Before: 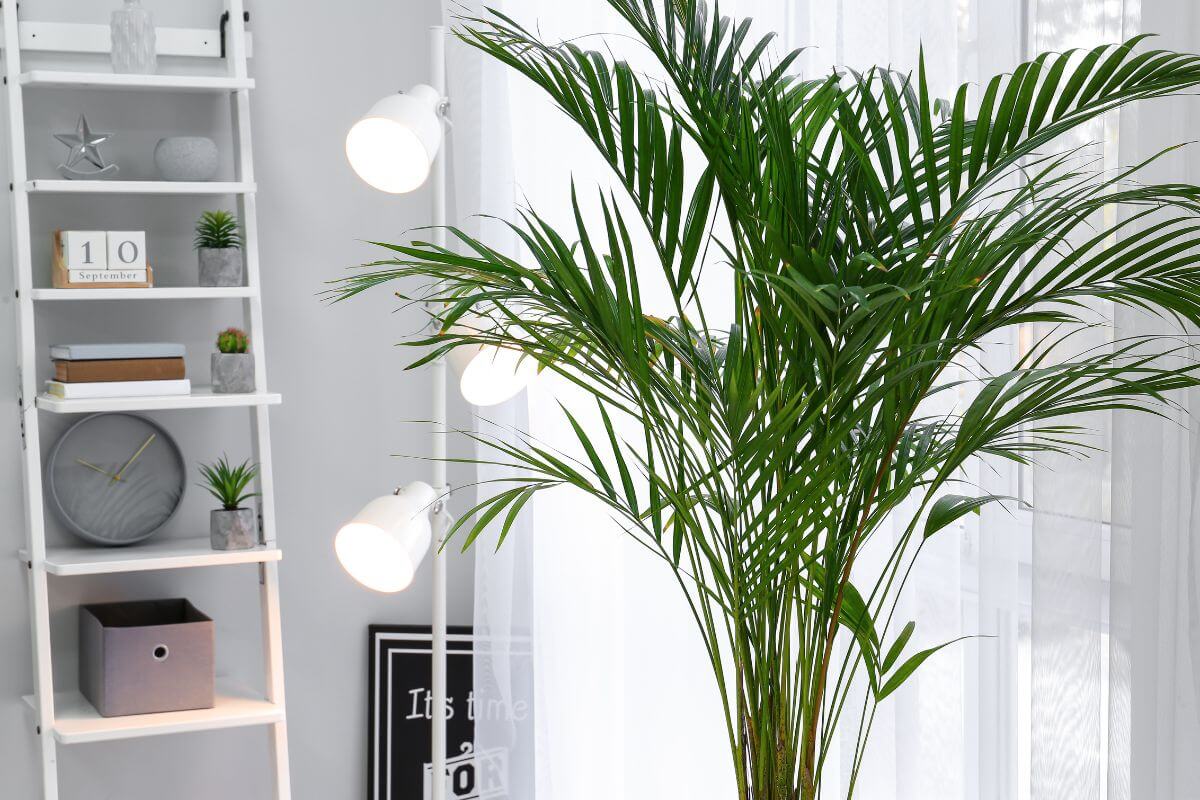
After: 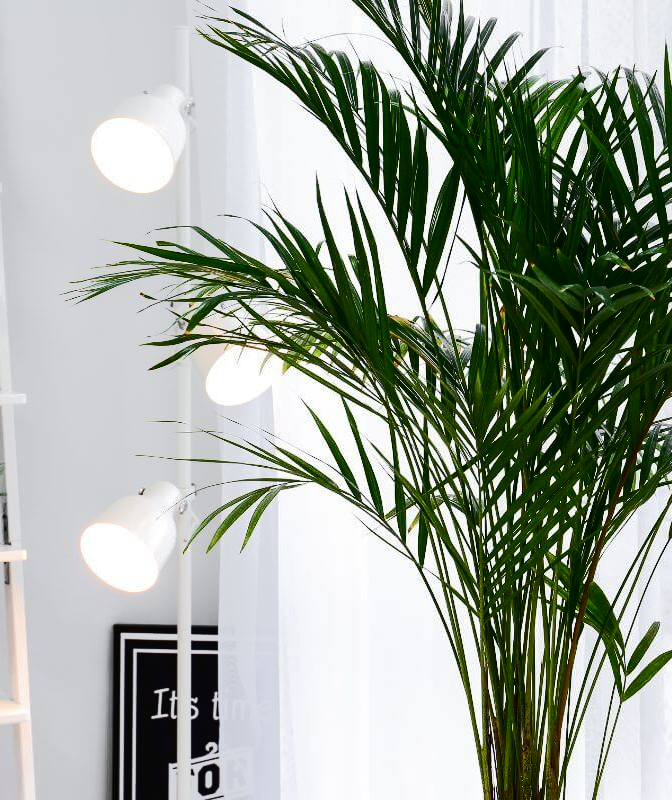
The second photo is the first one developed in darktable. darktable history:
crop: left 21.319%, right 22.668%
tone curve: curves: ch0 [(0, 0) (0.003, 0.005) (0.011, 0.007) (0.025, 0.009) (0.044, 0.013) (0.069, 0.017) (0.1, 0.02) (0.136, 0.029) (0.177, 0.052) (0.224, 0.086) (0.277, 0.129) (0.335, 0.188) (0.399, 0.256) (0.468, 0.361) (0.543, 0.526) (0.623, 0.696) (0.709, 0.784) (0.801, 0.85) (0.898, 0.882) (1, 1)], color space Lab, independent channels, preserve colors none
